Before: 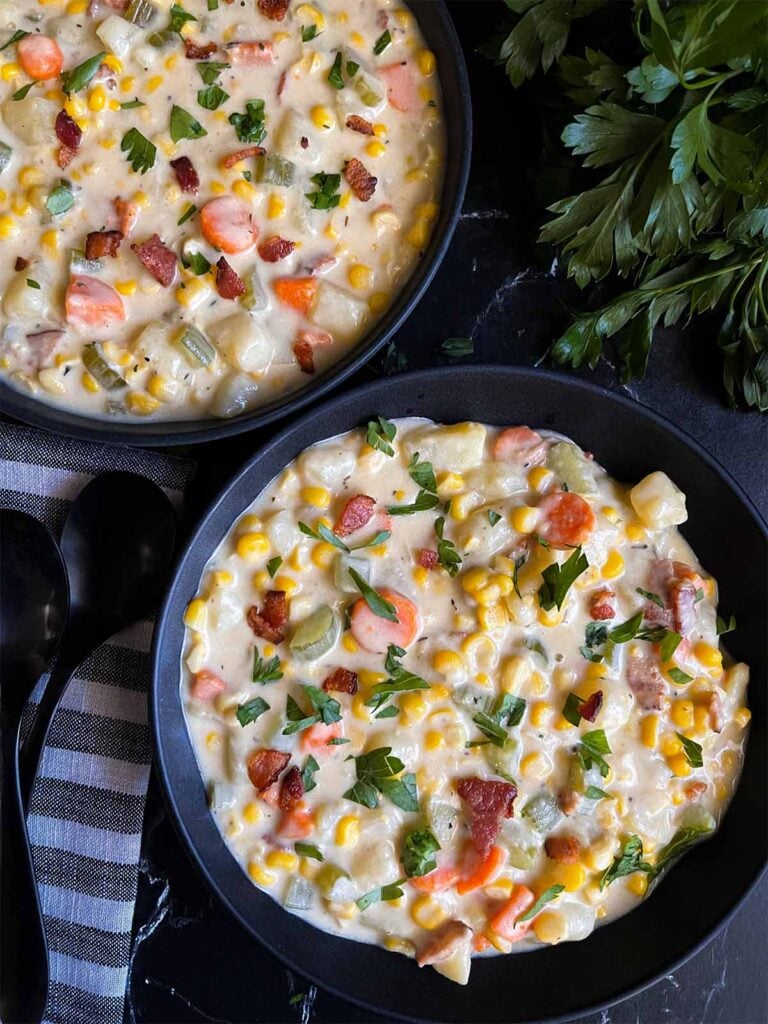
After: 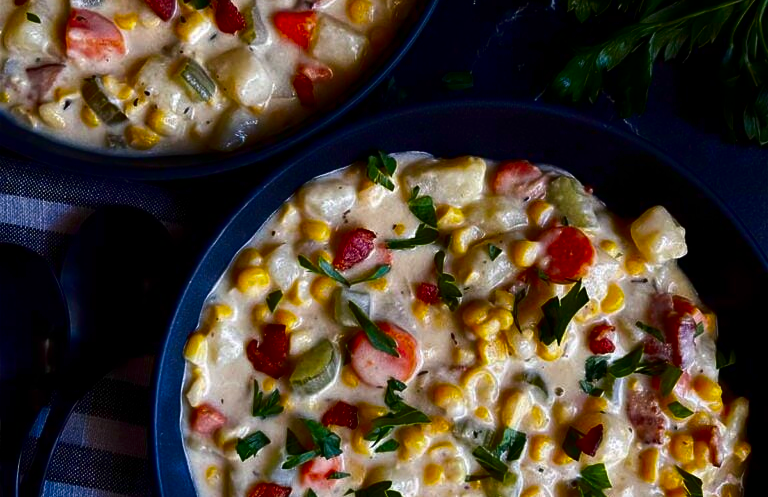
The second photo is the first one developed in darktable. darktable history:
contrast brightness saturation: contrast 0.093, brightness -0.576, saturation 0.167
crop and rotate: top 26.018%, bottom 25.368%
color correction: highlights b* -0.052, saturation 1.12
tone equalizer: on, module defaults
